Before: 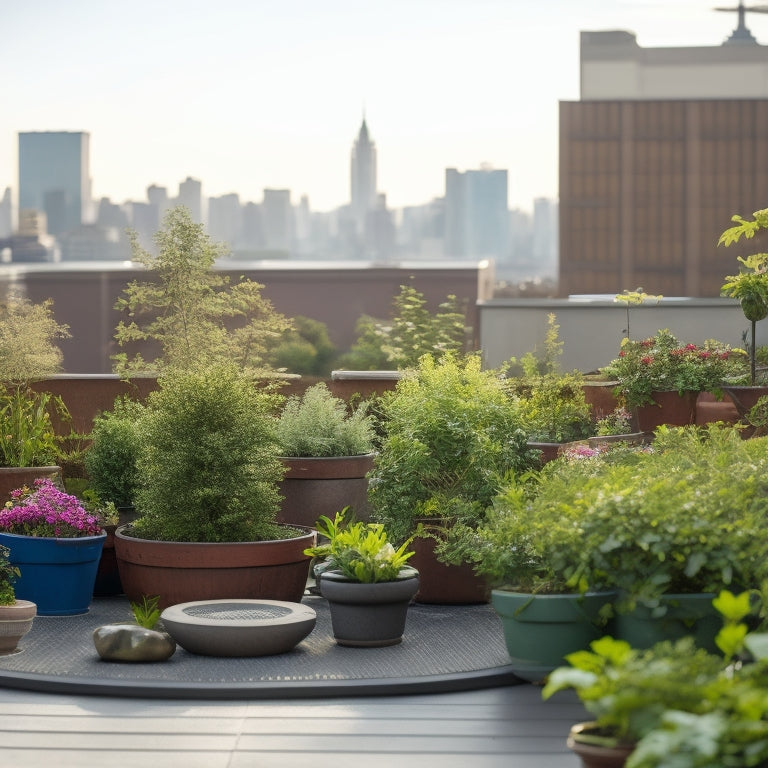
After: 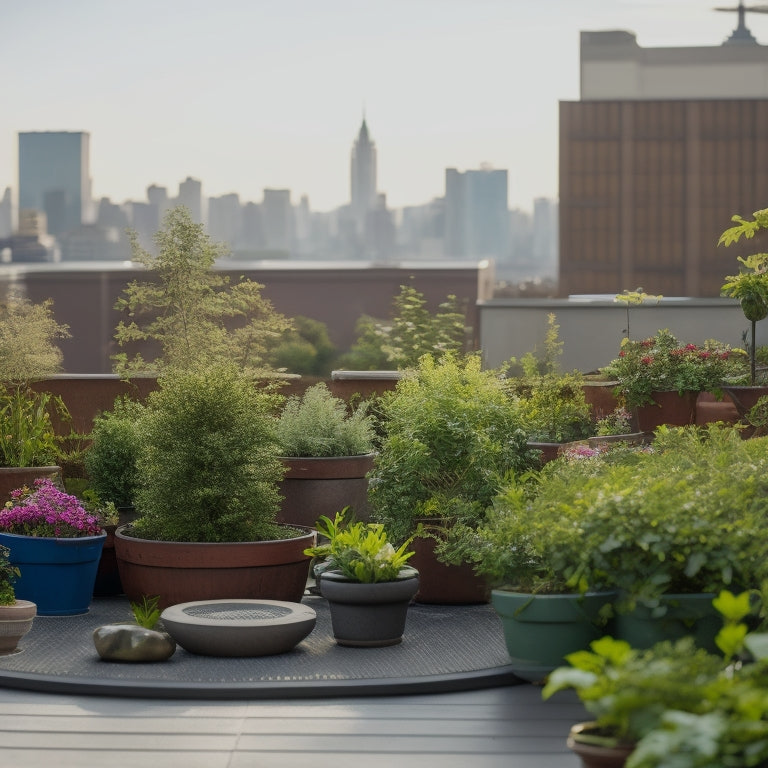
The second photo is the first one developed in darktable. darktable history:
exposure: exposure -0.492 EV, compensate highlight preservation false
